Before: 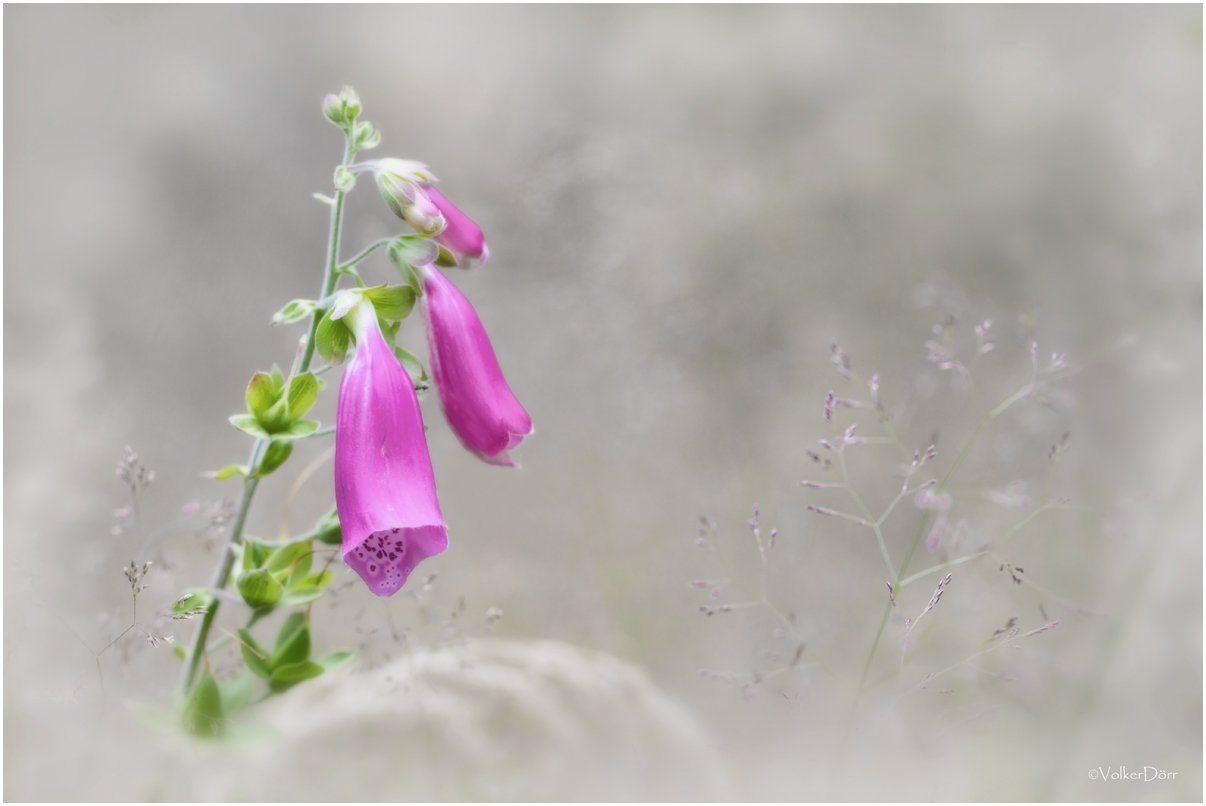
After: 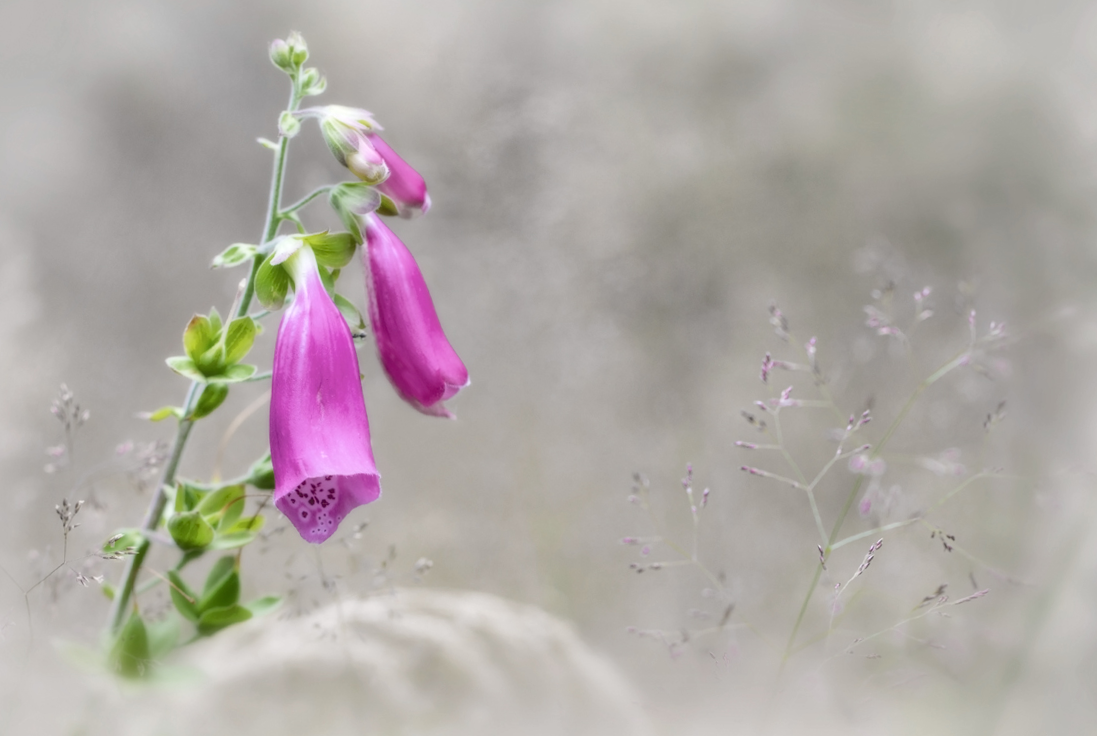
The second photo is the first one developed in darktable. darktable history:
crop and rotate: angle -1.89°, left 3.107%, top 3.584%, right 1.455%, bottom 0.614%
local contrast: on, module defaults
